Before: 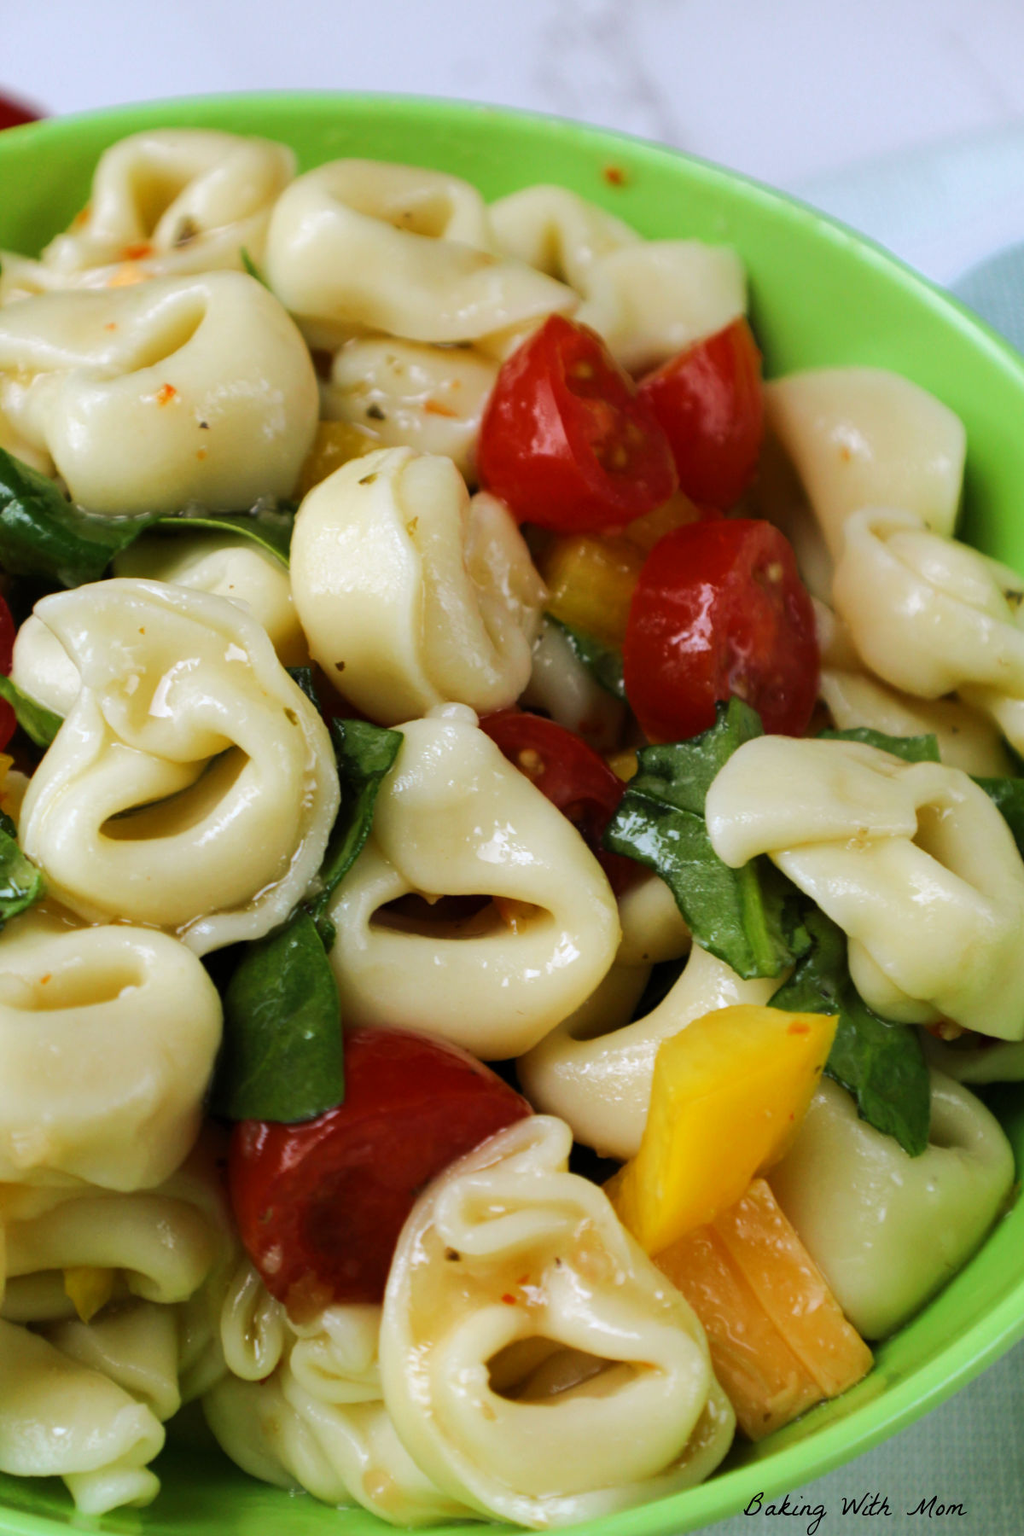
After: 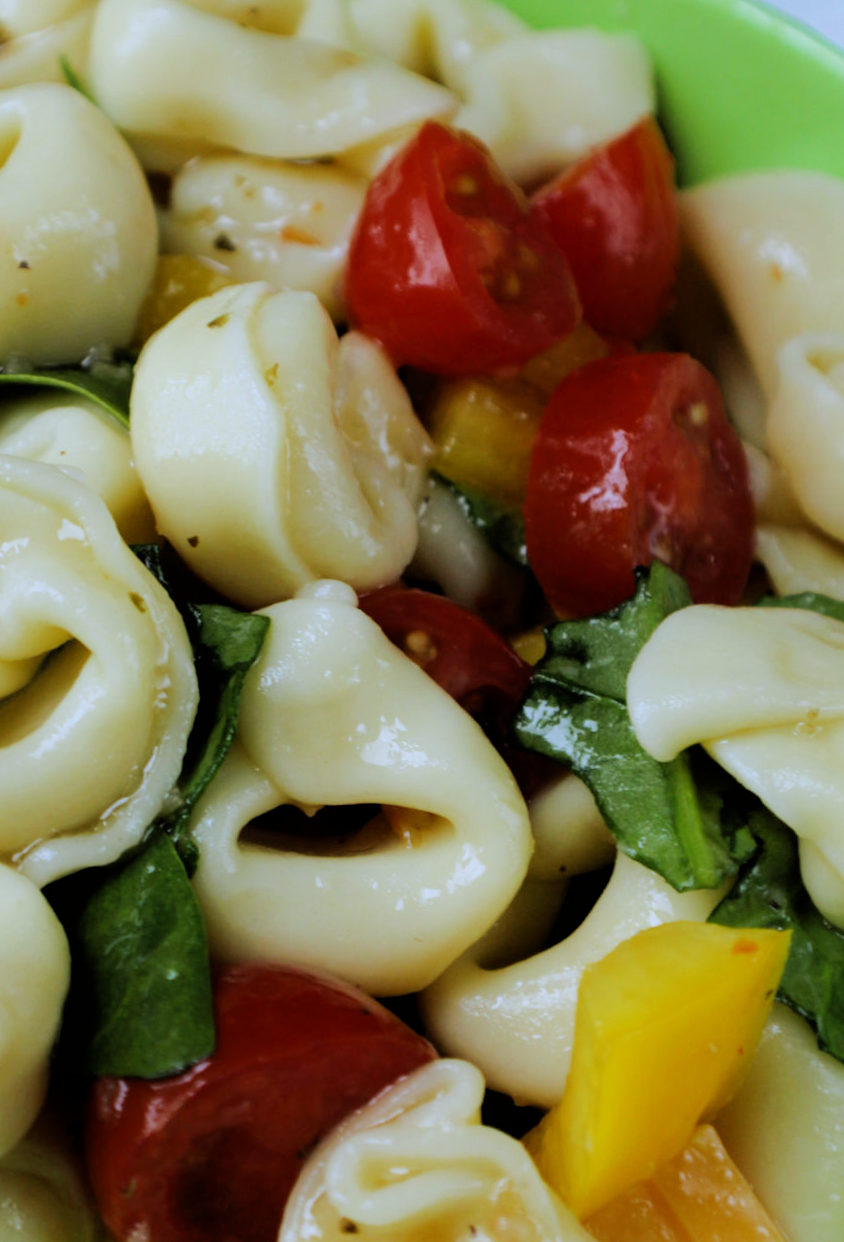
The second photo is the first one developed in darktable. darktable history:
crop and rotate: left 17.046%, top 10.659%, right 12.989%, bottom 14.553%
filmic rgb: black relative exposure -5.83 EV, white relative exposure 3.4 EV, hardness 3.68
rotate and perspective: rotation -2°, crop left 0.022, crop right 0.978, crop top 0.049, crop bottom 0.951
white balance: red 0.924, blue 1.095
